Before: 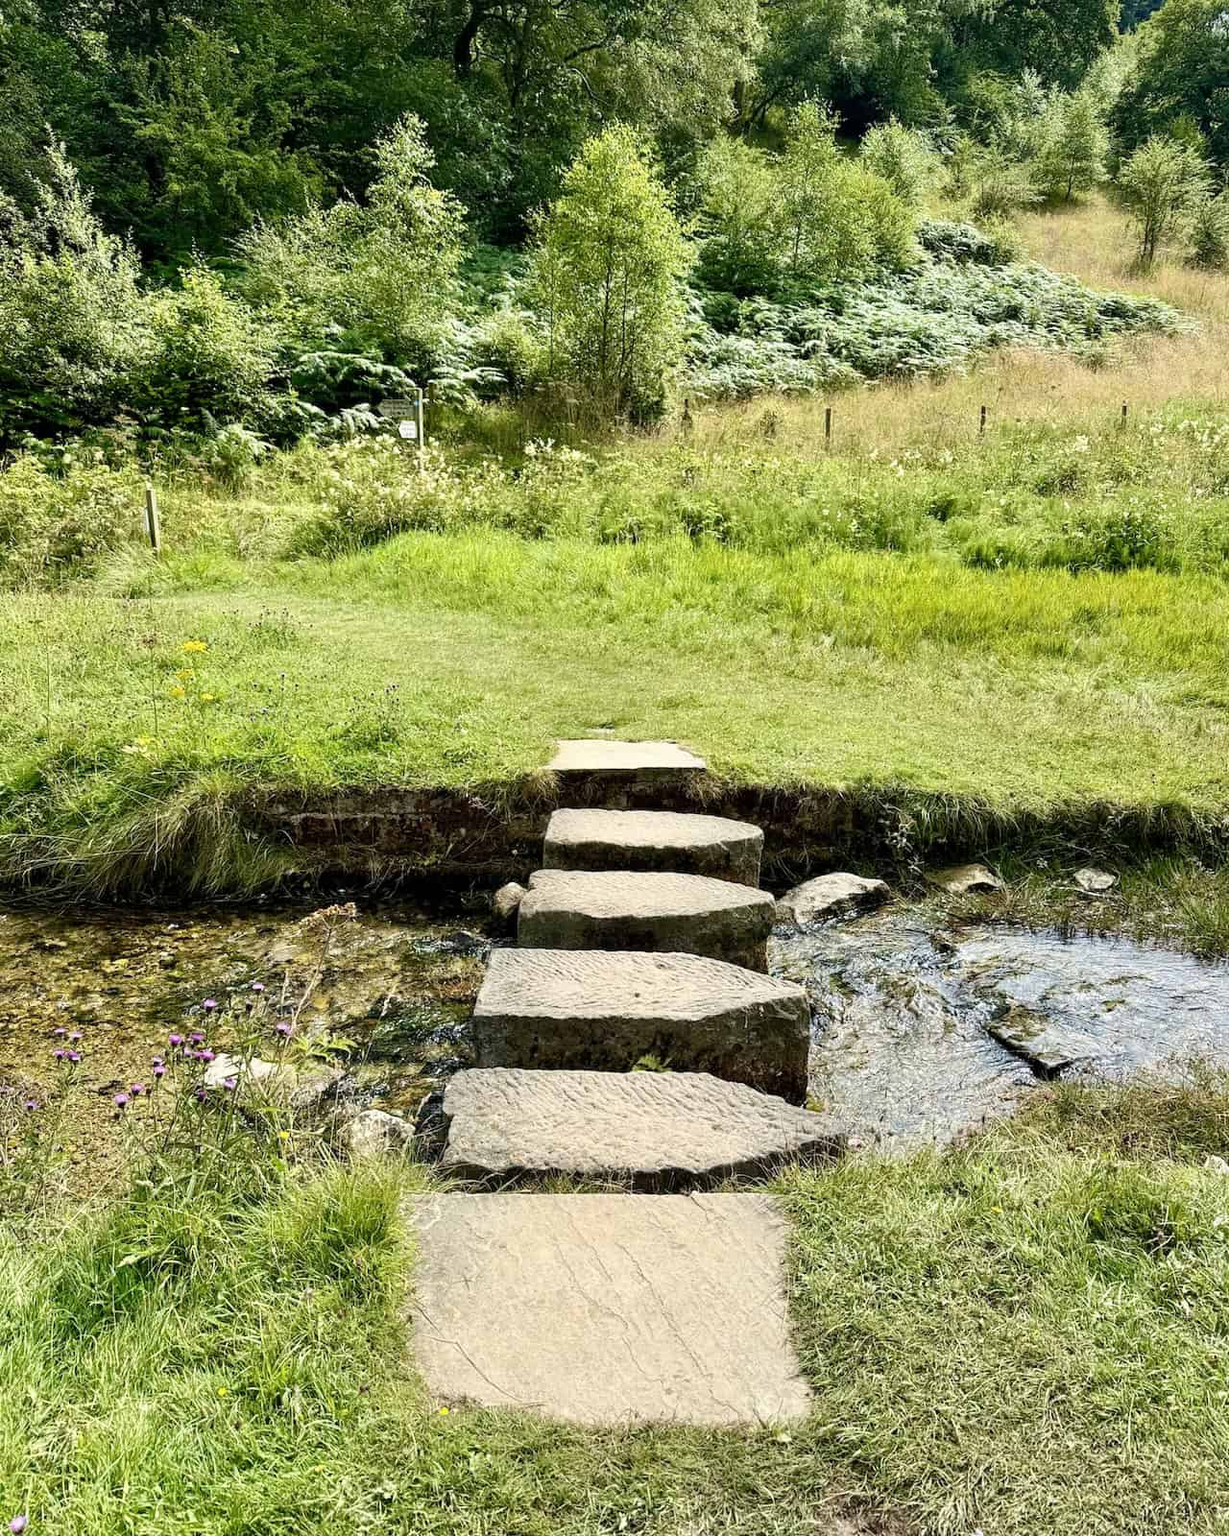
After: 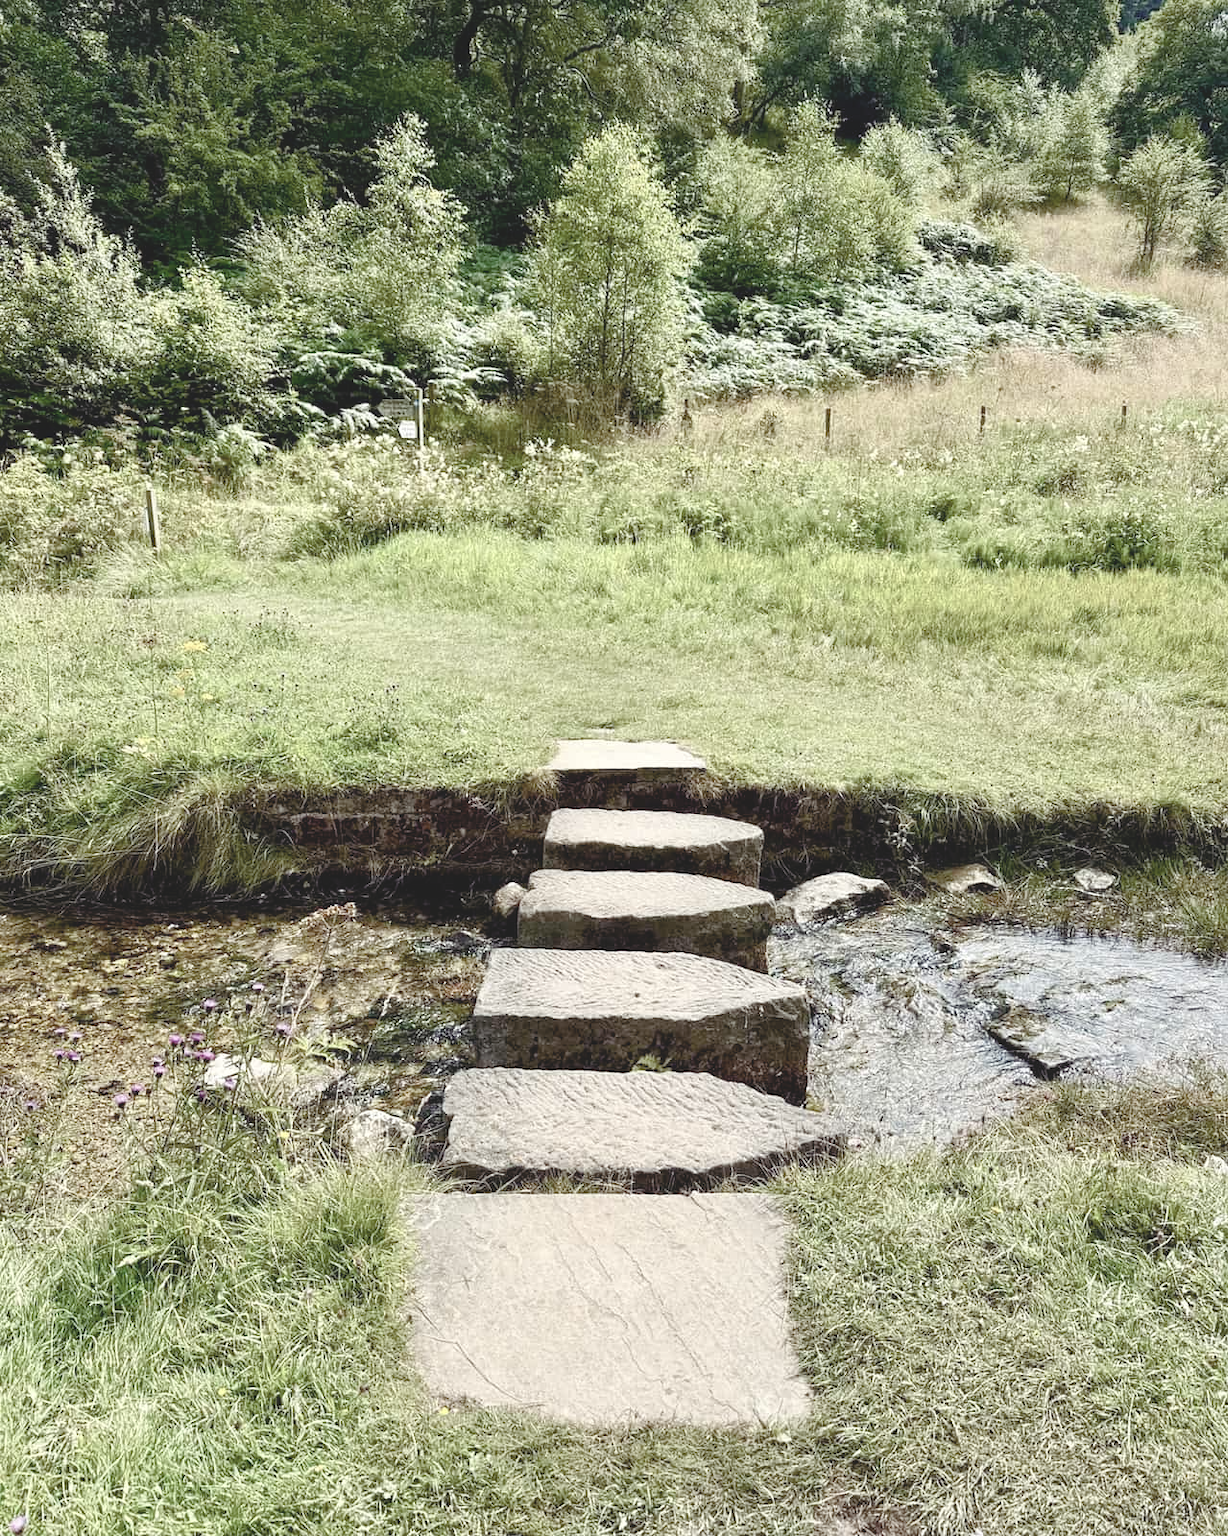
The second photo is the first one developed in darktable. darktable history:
exposure: exposure 0.203 EV, compensate exposure bias true, compensate highlight preservation false
tone equalizer: -8 EV -0.423 EV, -7 EV -0.376 EV, -6 EV -0.361 EV, -5 EV -0.242 EV, -3 EV 0.193 EV, -2 EV 0.329 EV, -1 EV 0.413 EV, +0 EV 0.446 EV
contrast brightness saturation: contrast -0.255, saturation -0.428
color balance rgb: shadows lift › luminance 0.26%, shadows lift › chroma 6.832%, shadows lift › hue 299.55°, perceptual saturation grading › global saturation 20%, perceptual saturation grading › highlights -50.503%, perceptual saturation grading › shadows 30.242%, global vibrance -24.79%
